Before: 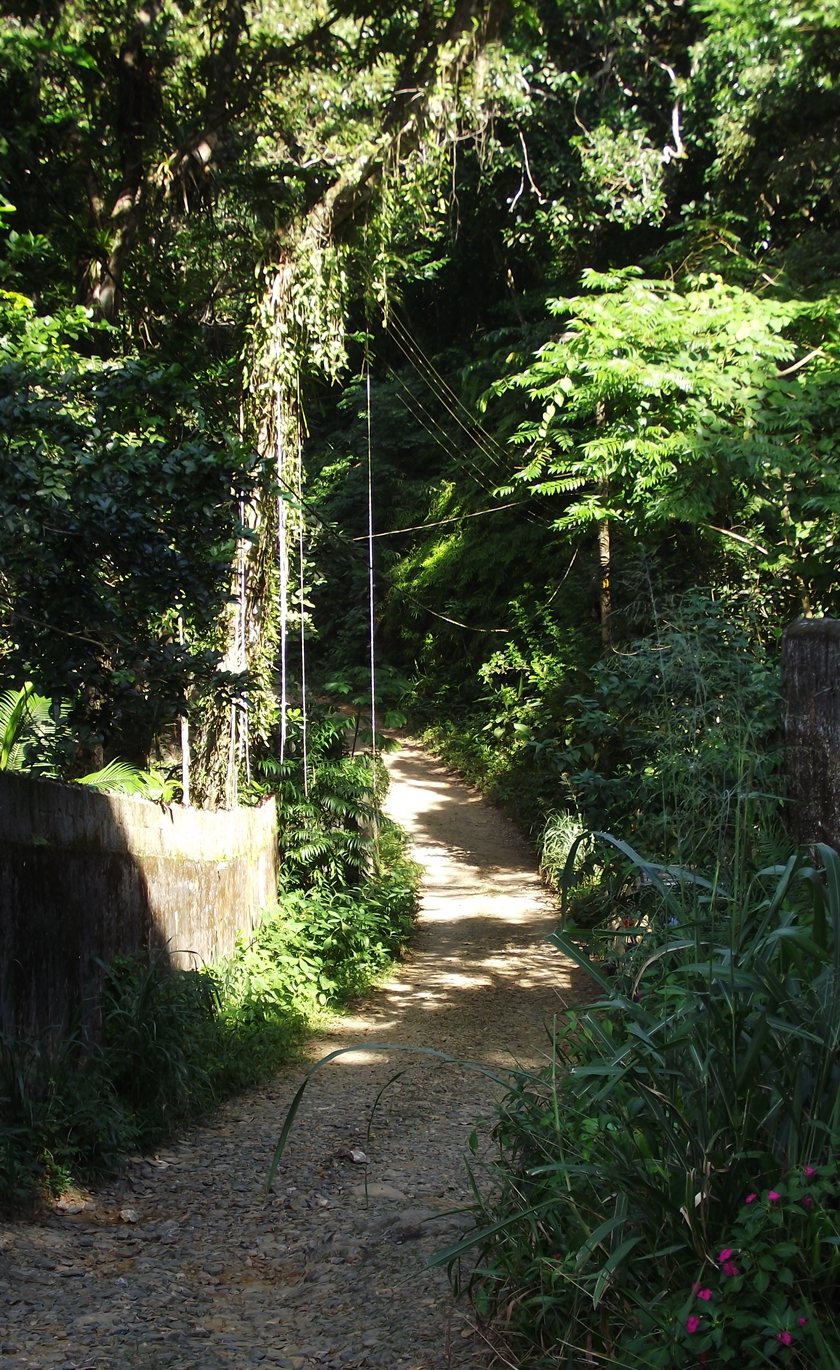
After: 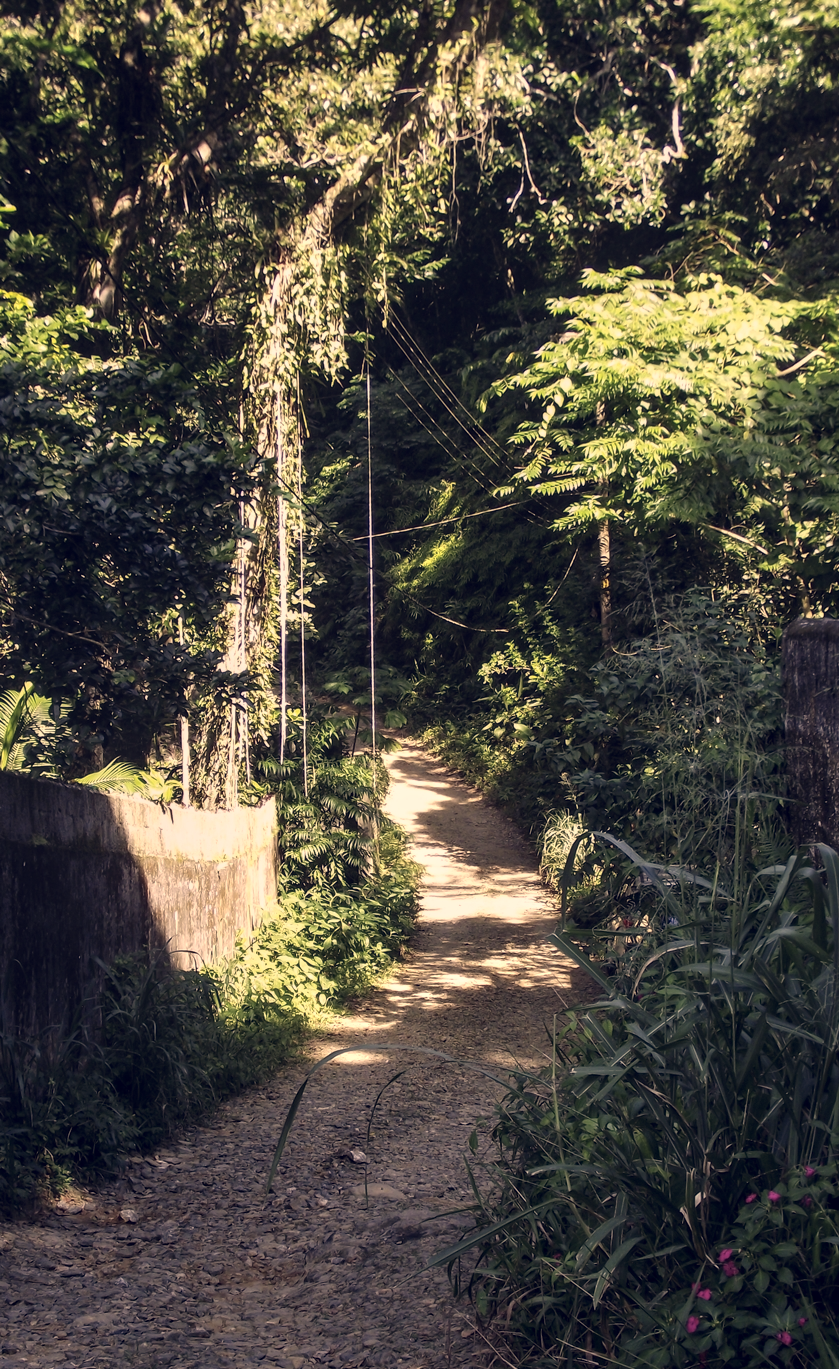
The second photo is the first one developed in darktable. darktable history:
color correction: highlights a* 19.59, highlights b* 27.49, shadows a* 3.46, shadows b* -17.28, saturation 0.73
exposure: black level correction 0, compensate exposure bias true, compensate highlight preservation false
local contrast: on, module defaults
color zones: curves: ch1 [(0, 0.469) (0.001, 0.469) (0.12, 0.446) (0.248, 0.469) (0.5, 0.5) (0.748, 0.5) (0.999, 0.469) (1, 0.469)]
